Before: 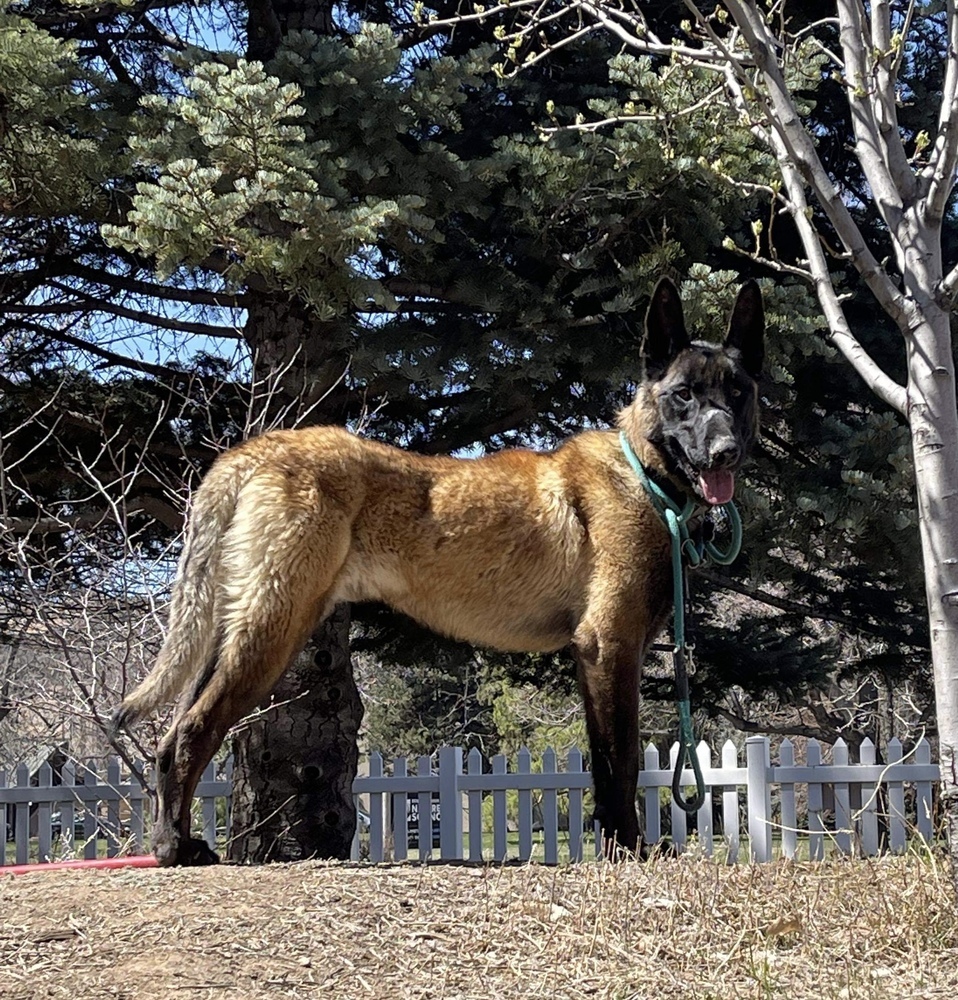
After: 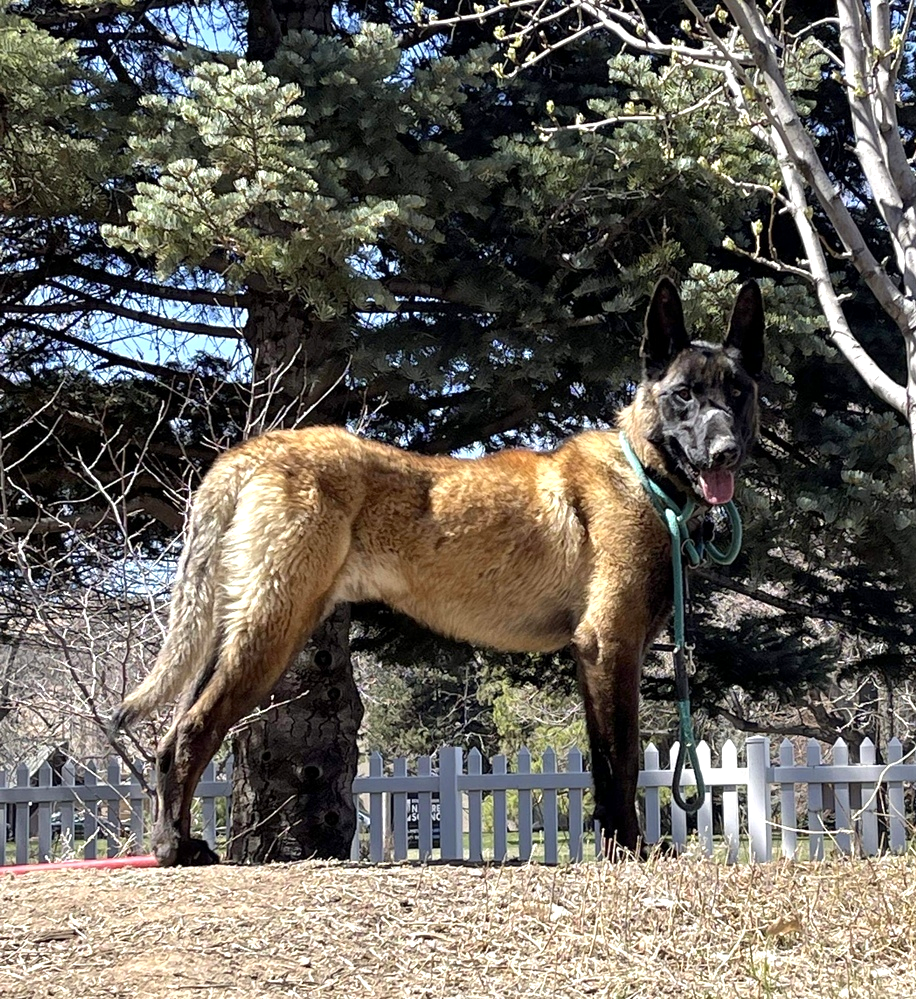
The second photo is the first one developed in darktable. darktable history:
exposure: black level correction 0.001, exposure 0.5 EV, compensate highlight preservation false
crop: right 4.329%, bottom 0.03%
